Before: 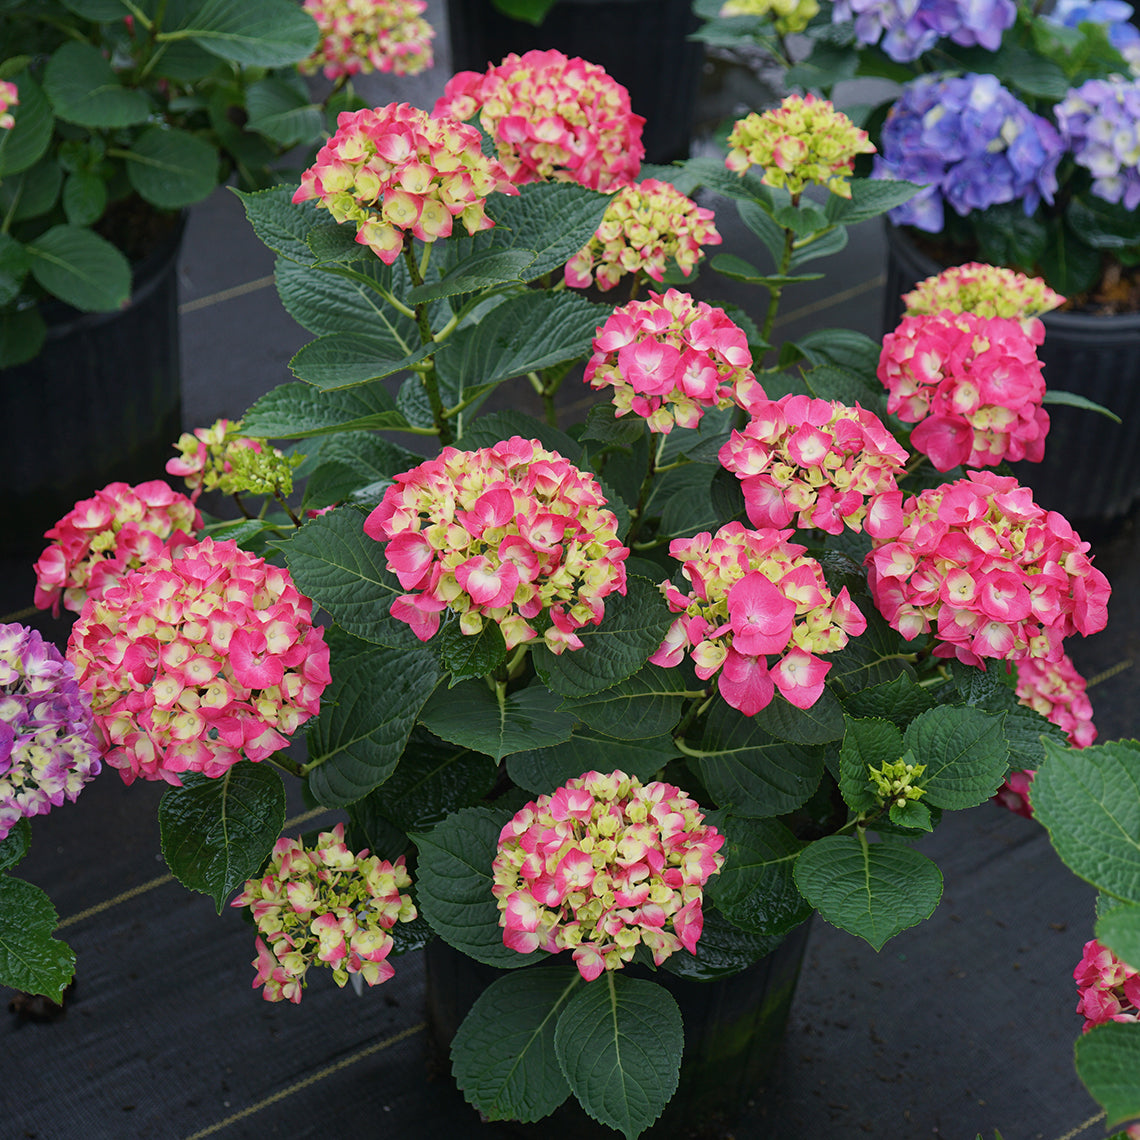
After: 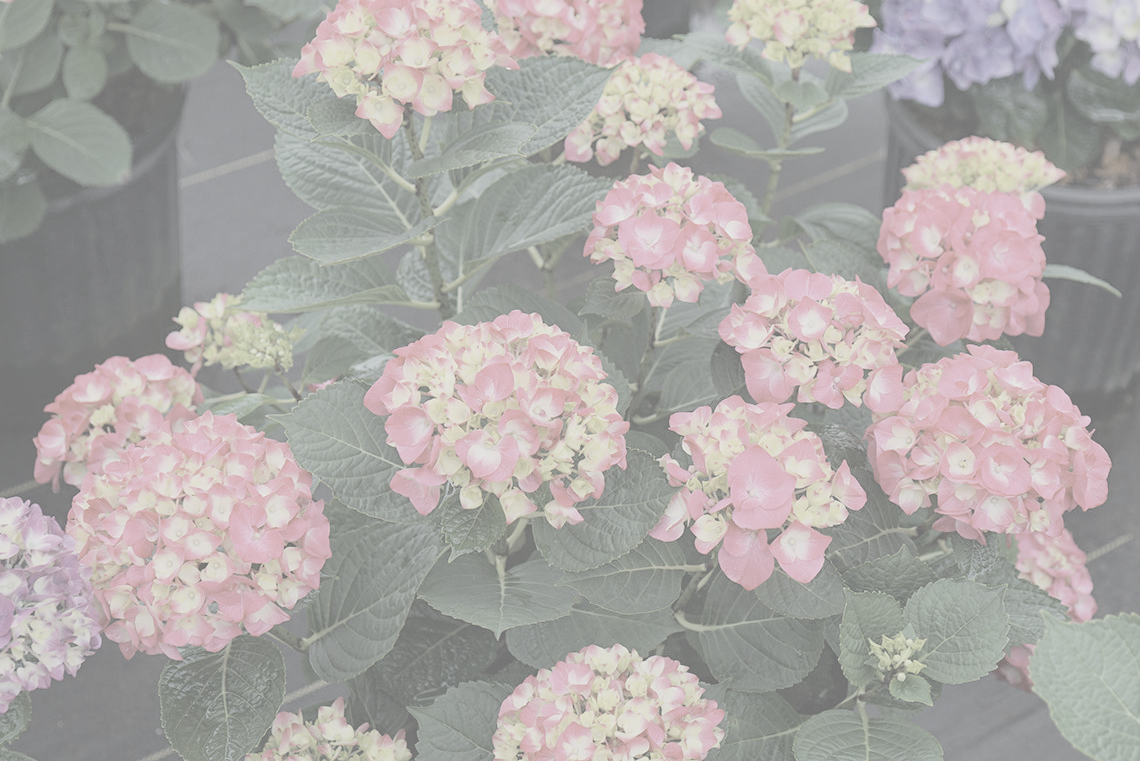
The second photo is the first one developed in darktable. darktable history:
contrast brightness saturation: contrast -0.305, brightness 0.759, saturation -0.796
crop: top 11.137%, bottom 22.094%
